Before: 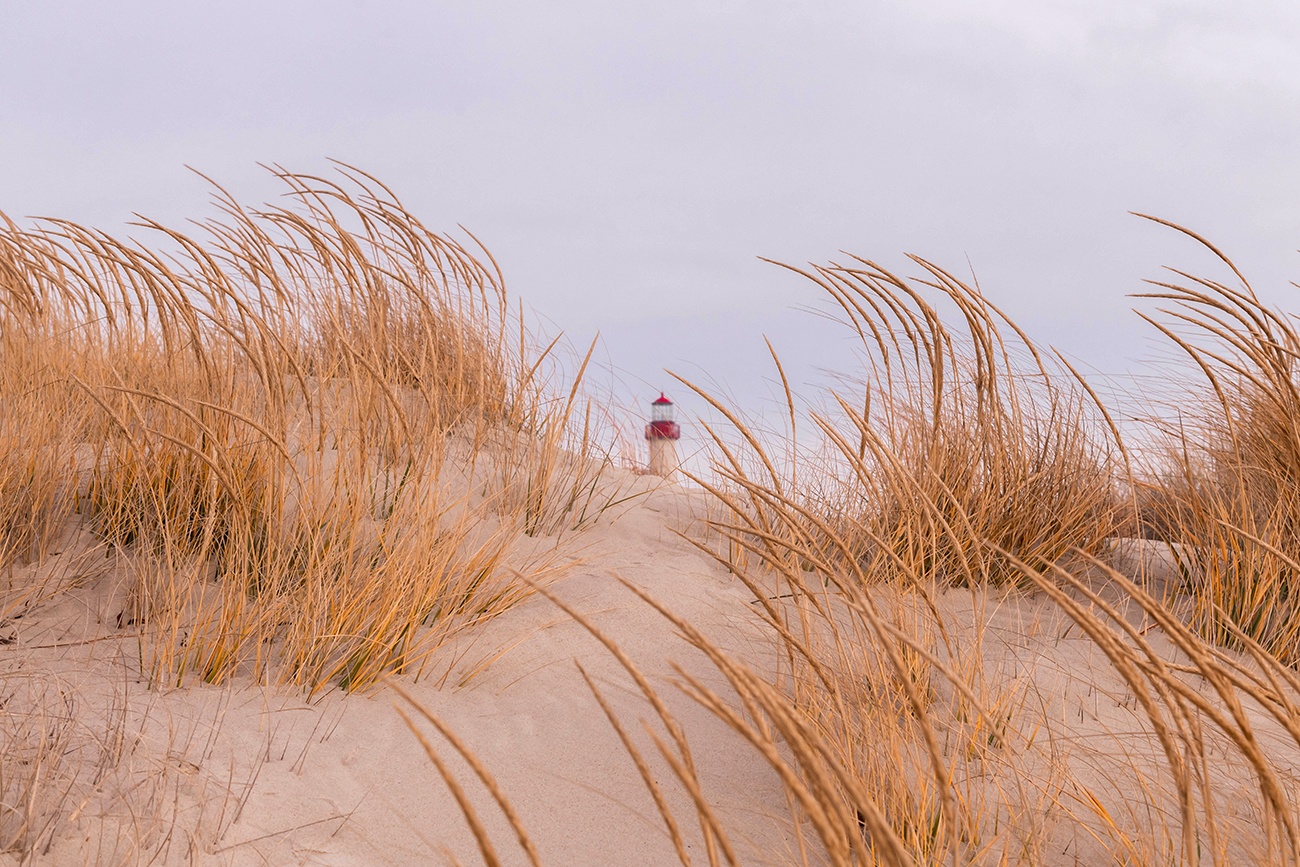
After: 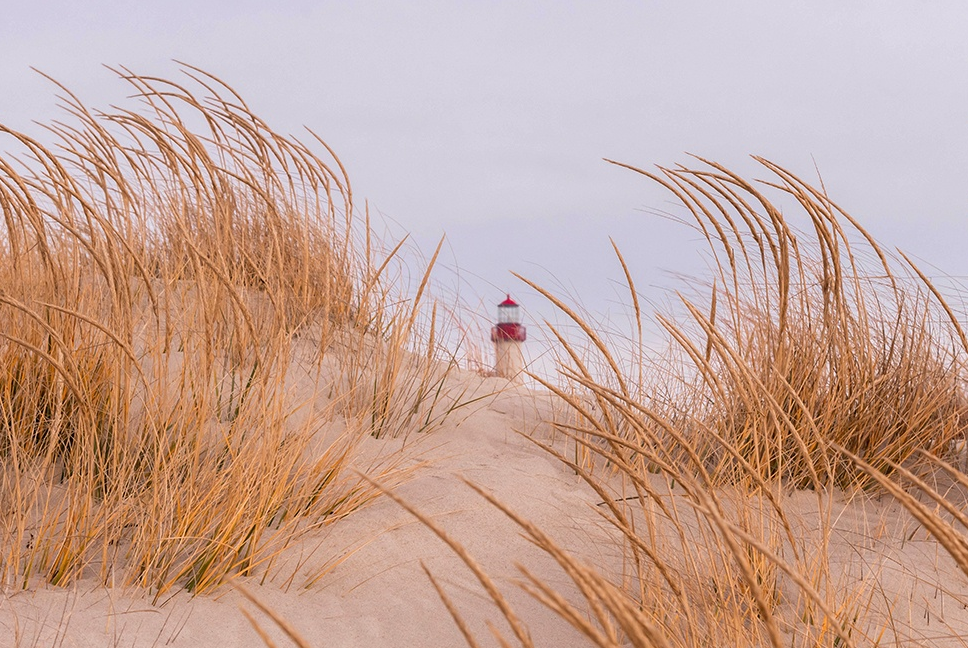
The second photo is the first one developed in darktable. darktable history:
crop and rotate: left 11.852%, top 11.489%, right 13.666%, bottom 13.756%
